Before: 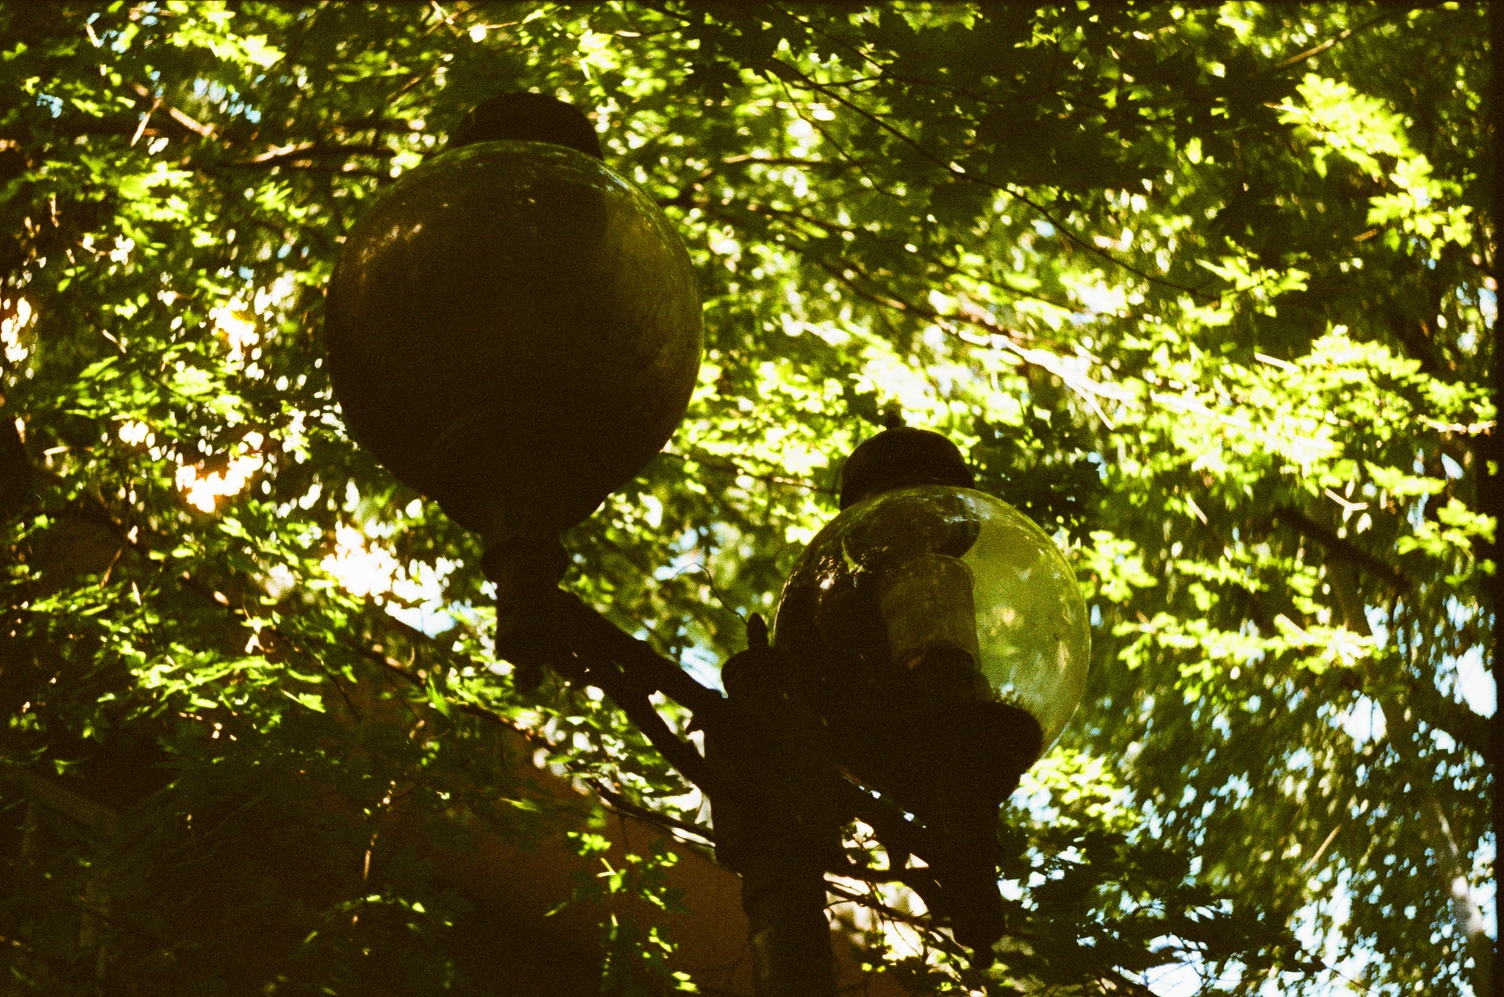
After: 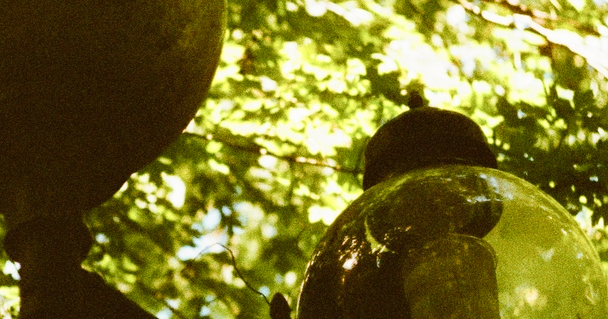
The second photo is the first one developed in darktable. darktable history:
tone curve: curves: ch0 [(0, 0) (0.003, 0.004) (0.011, 0.015) (0.025, 0.033) (0.044, 0.059) (0.069, 0.092) (0.1, 0.132) (0.136, 0.18) (0.177, 0.235) (0.224, 0.297) (0.277, 0.366) (0.335, 0.44) (0.399, 0.52) (0.468, 0.594) (0.543, 0.661) (0.623, 0.727) (0.709, 0.79) (0.801, 0.86) (0.898, 0.928) (1, 1)], preserve colors none
crop: left 31.751%, top 32.172%, right 27.8%, bottom 35.83%
